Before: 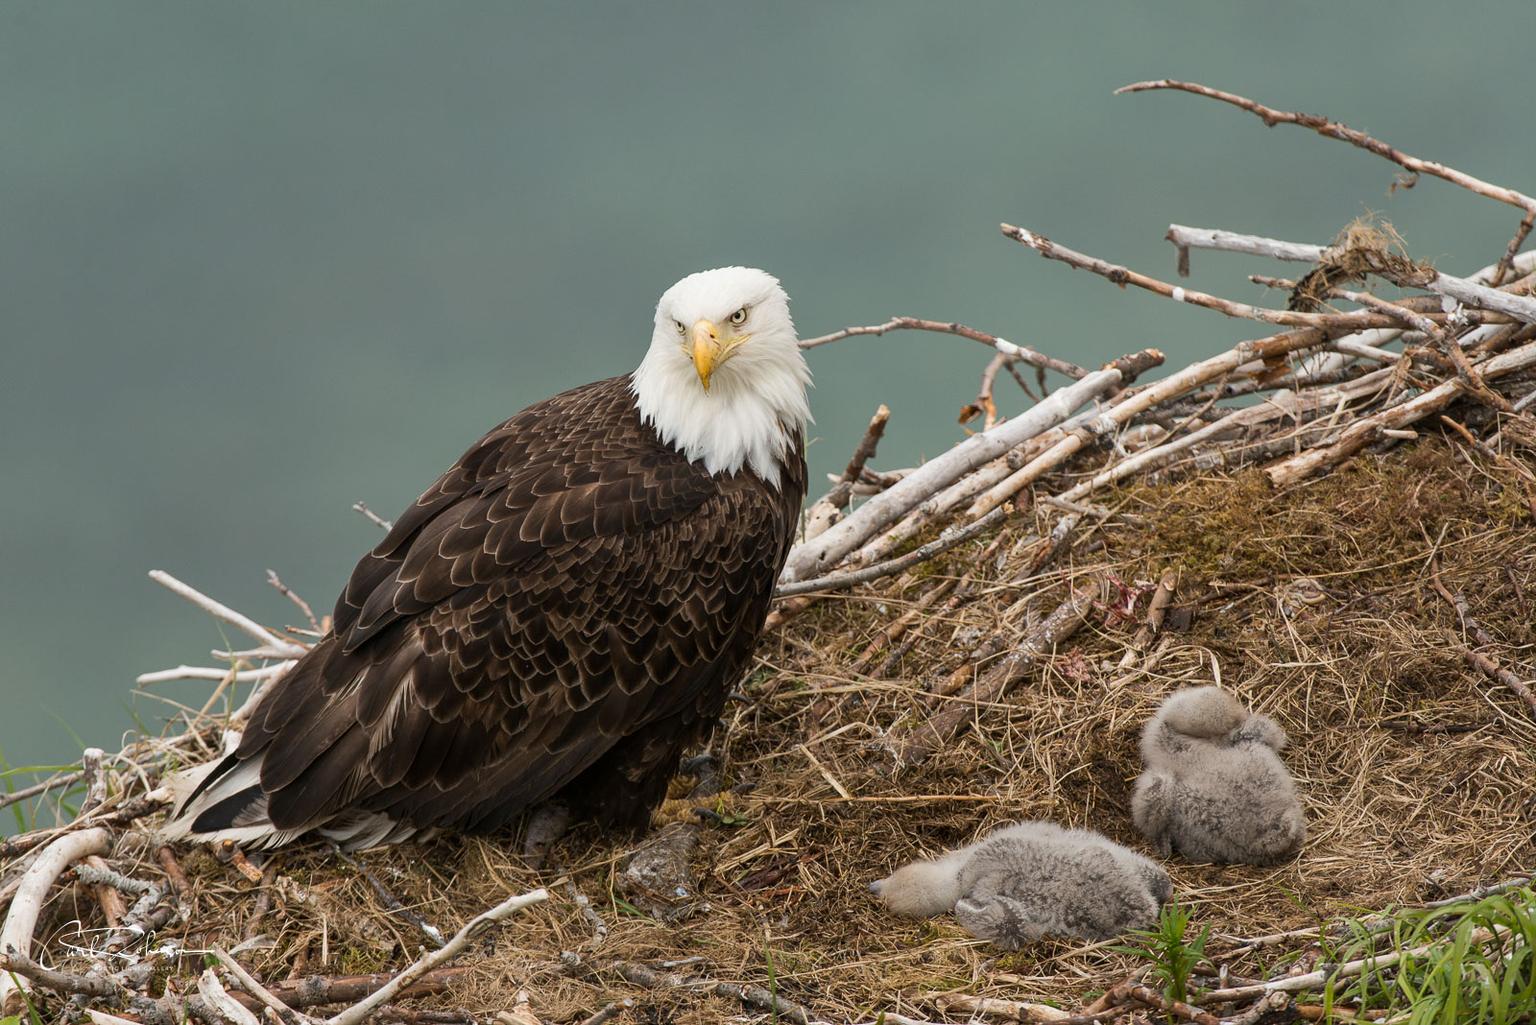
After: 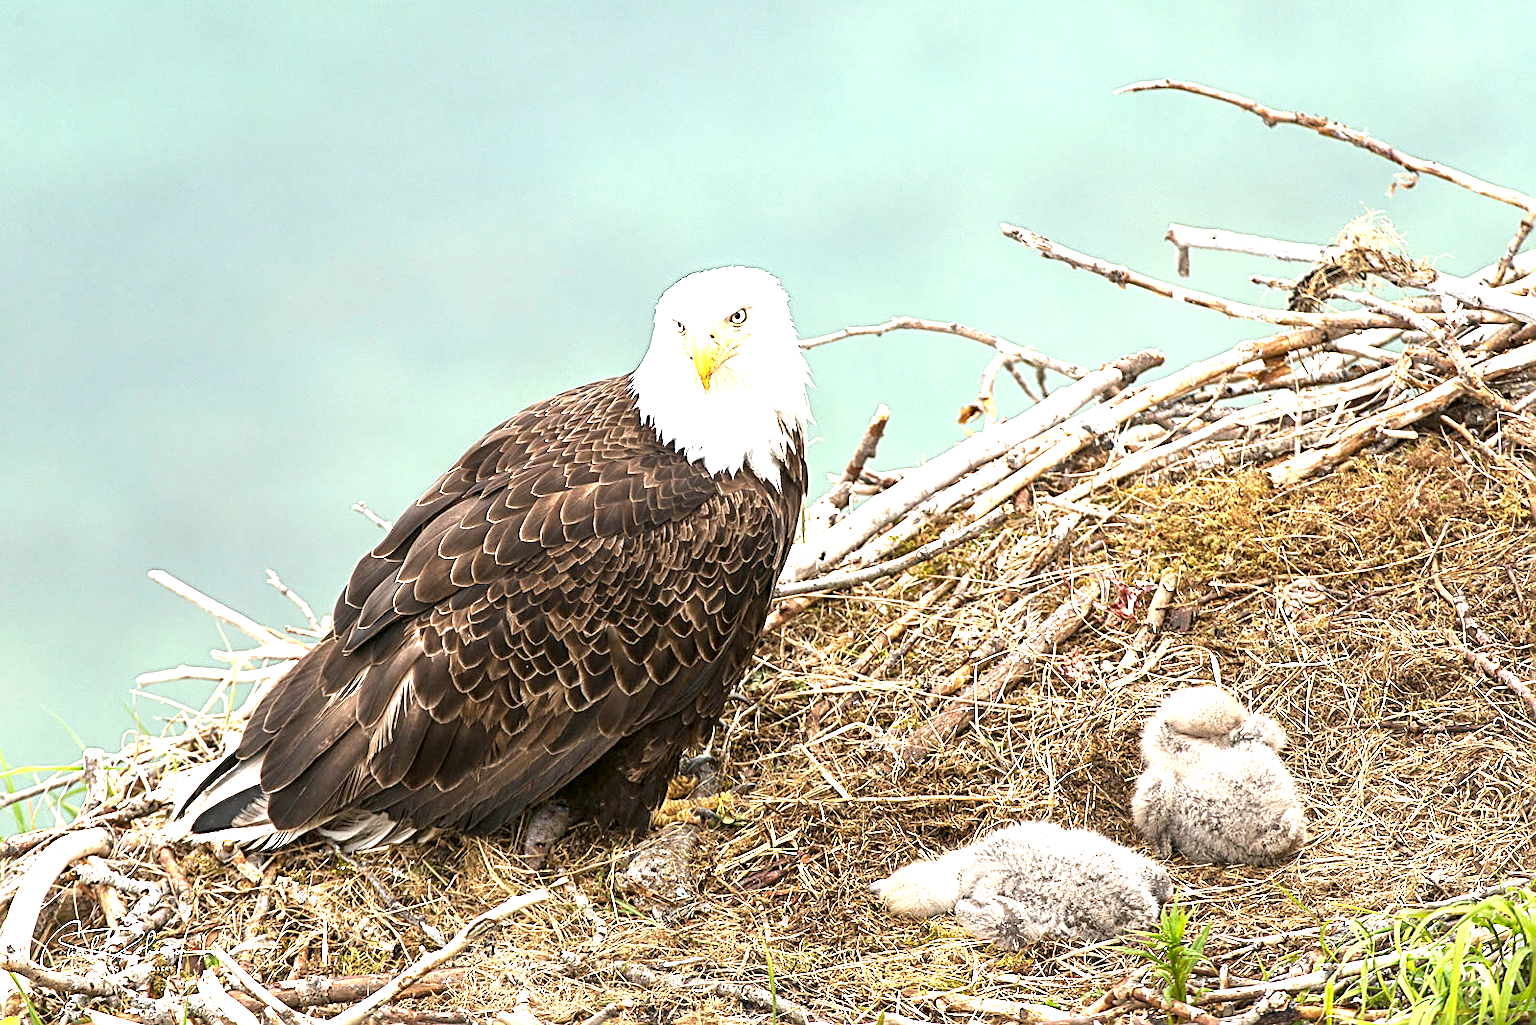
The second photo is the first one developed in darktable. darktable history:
sharpen: radius 2.531, amount 0.628
exposure: exposure 2.04 EV, compensate highlight preservation false
color balance rgb: global vibrance 10%
